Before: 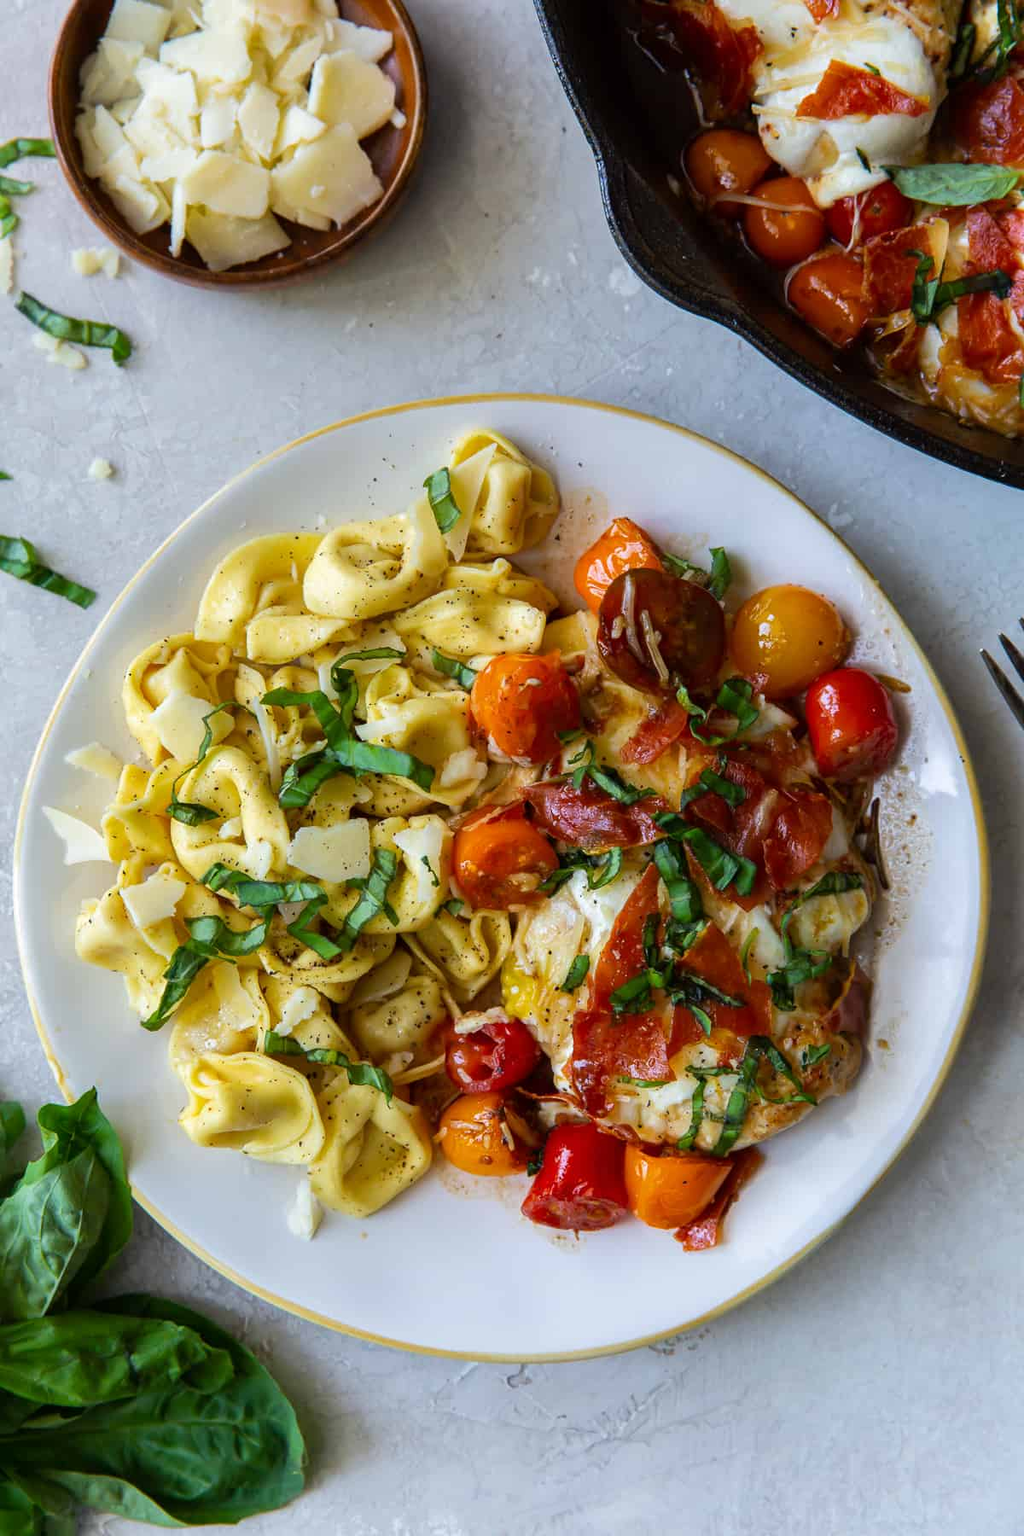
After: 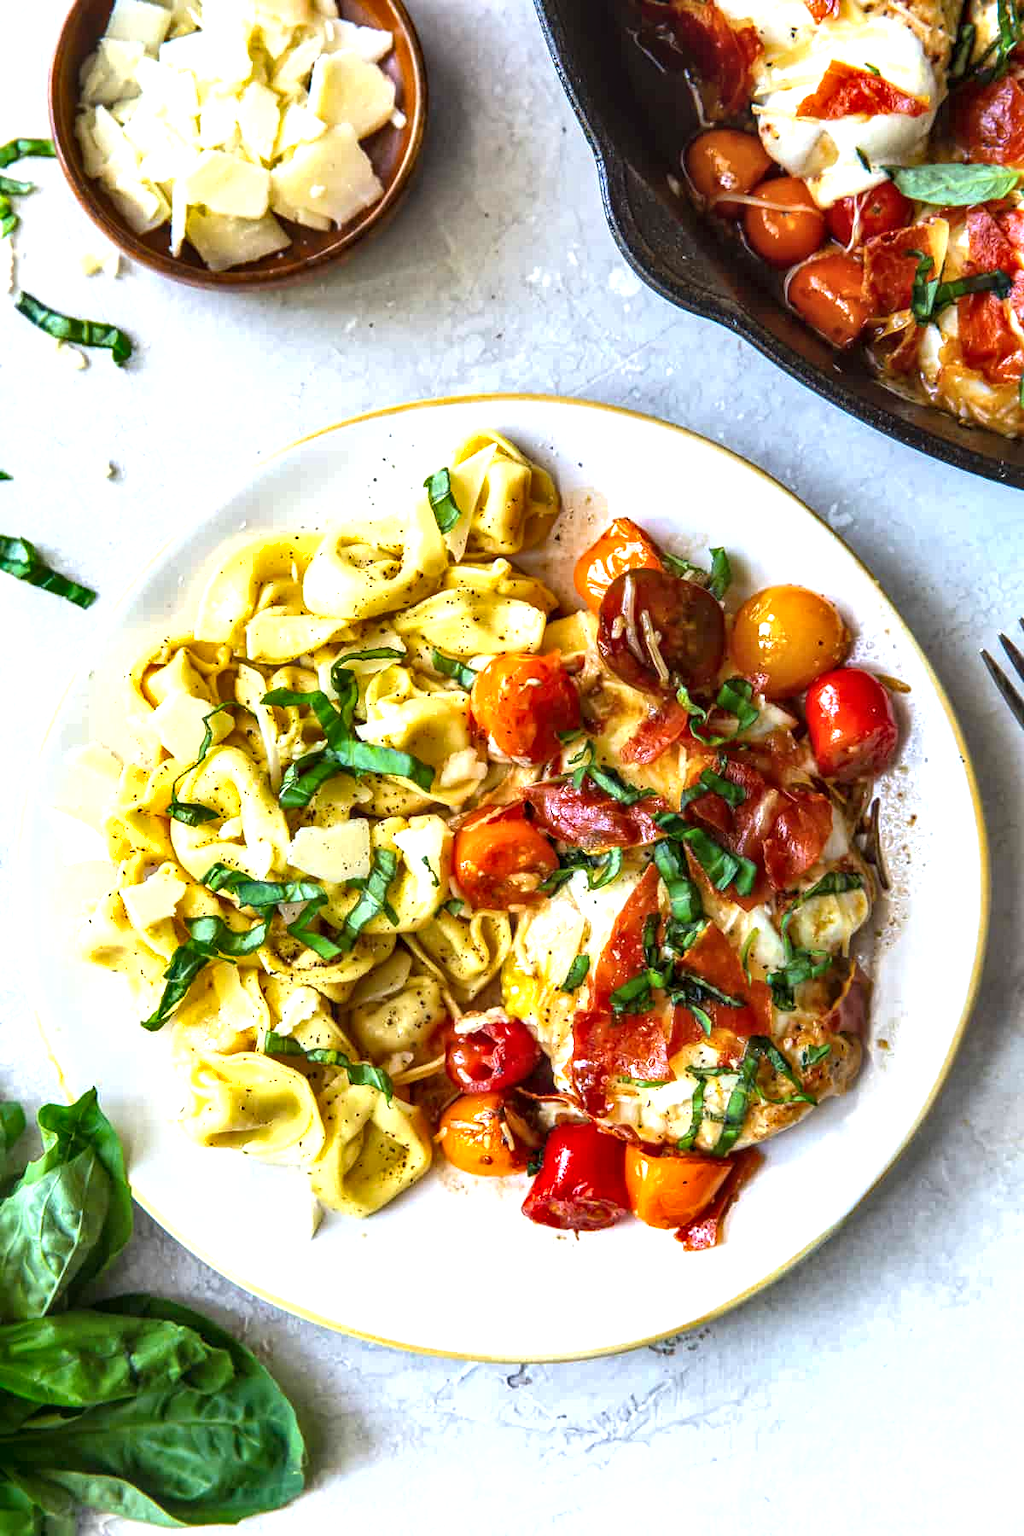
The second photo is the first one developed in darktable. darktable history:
local contrast: detail 130%
shadows and highlights: shadows -87.93, highlights -37.01, soften with gaussian
exposure: black level correction 0, exposure 1.106 EV, compensate highlight preservation false
levels: white 99.9%
